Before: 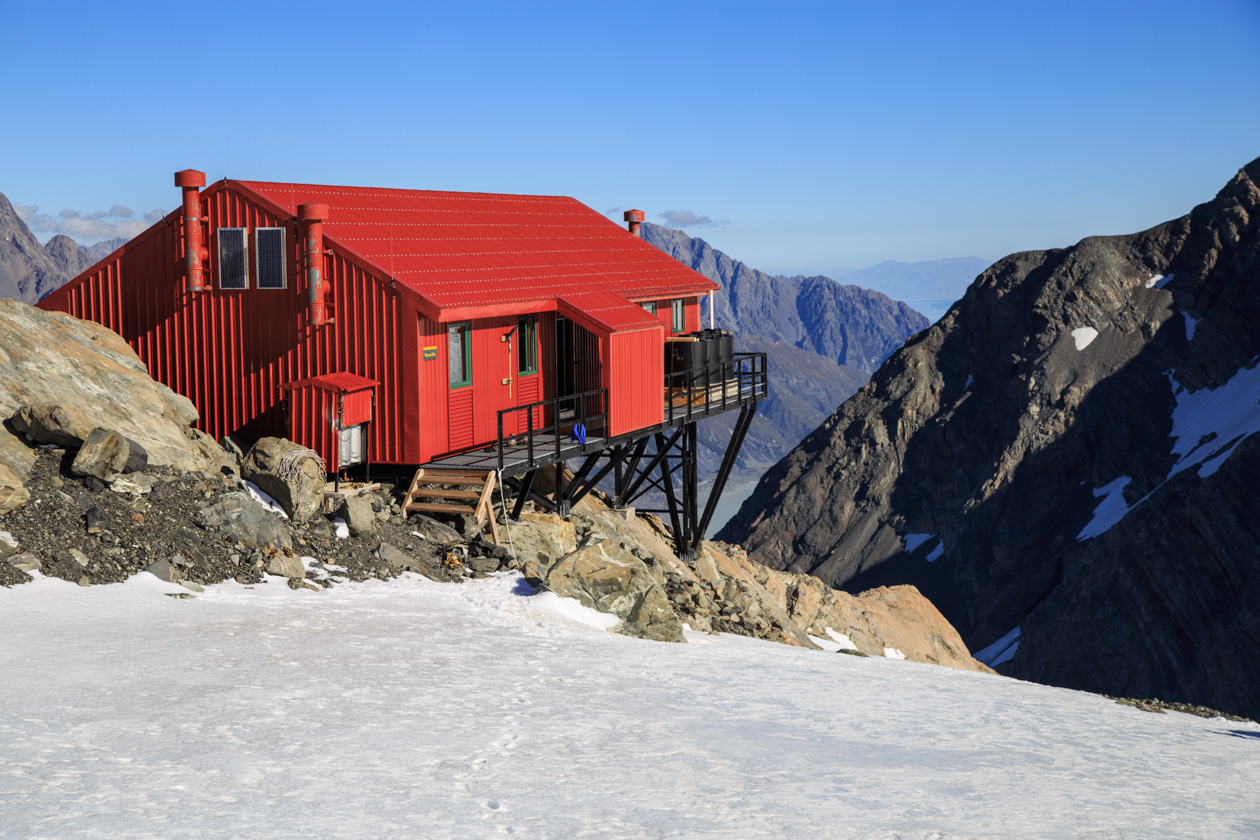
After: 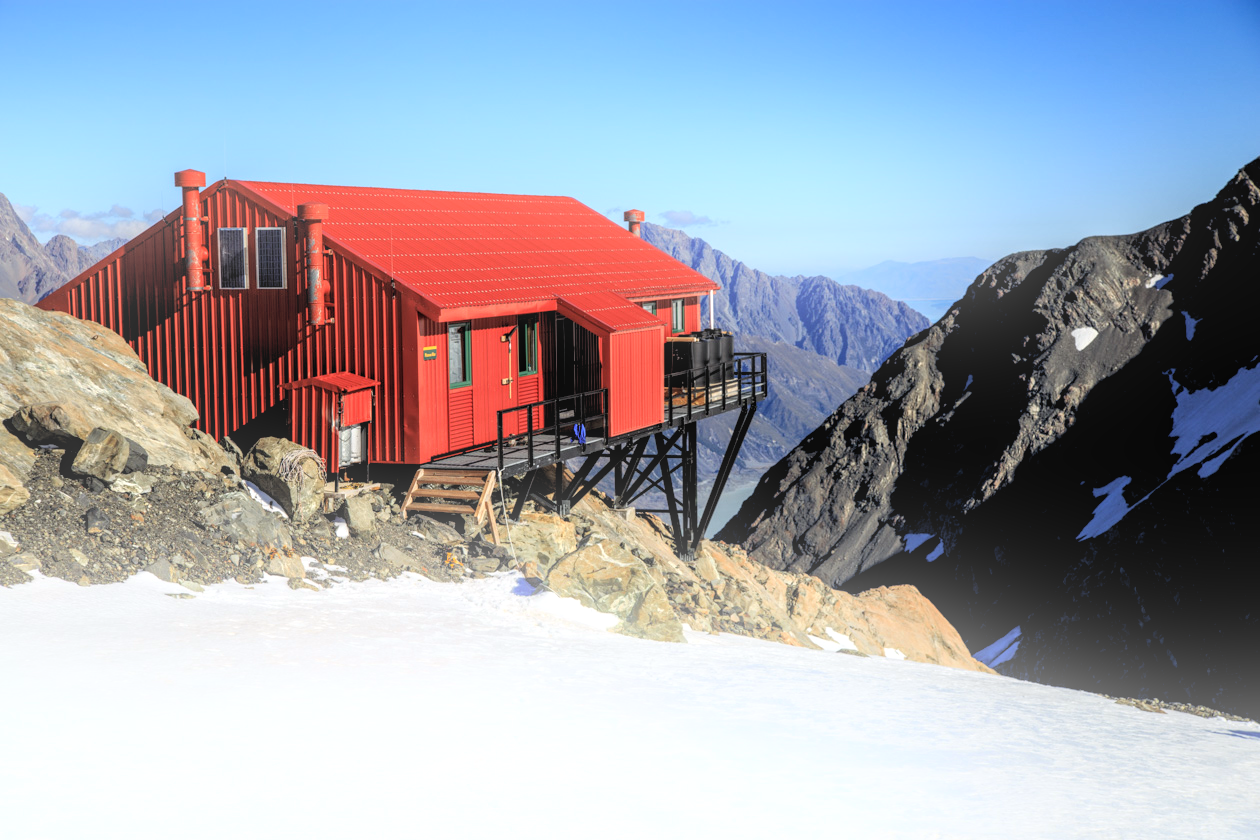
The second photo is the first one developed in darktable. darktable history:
bloom: on, module defaults
white balance: red 0.986, blue 1.01
rgb levels: levels [[0.01, 0.419, 0.839], [0, 0.5, 1], [0, 0.5, 1]]
local contrast: detail 130%
